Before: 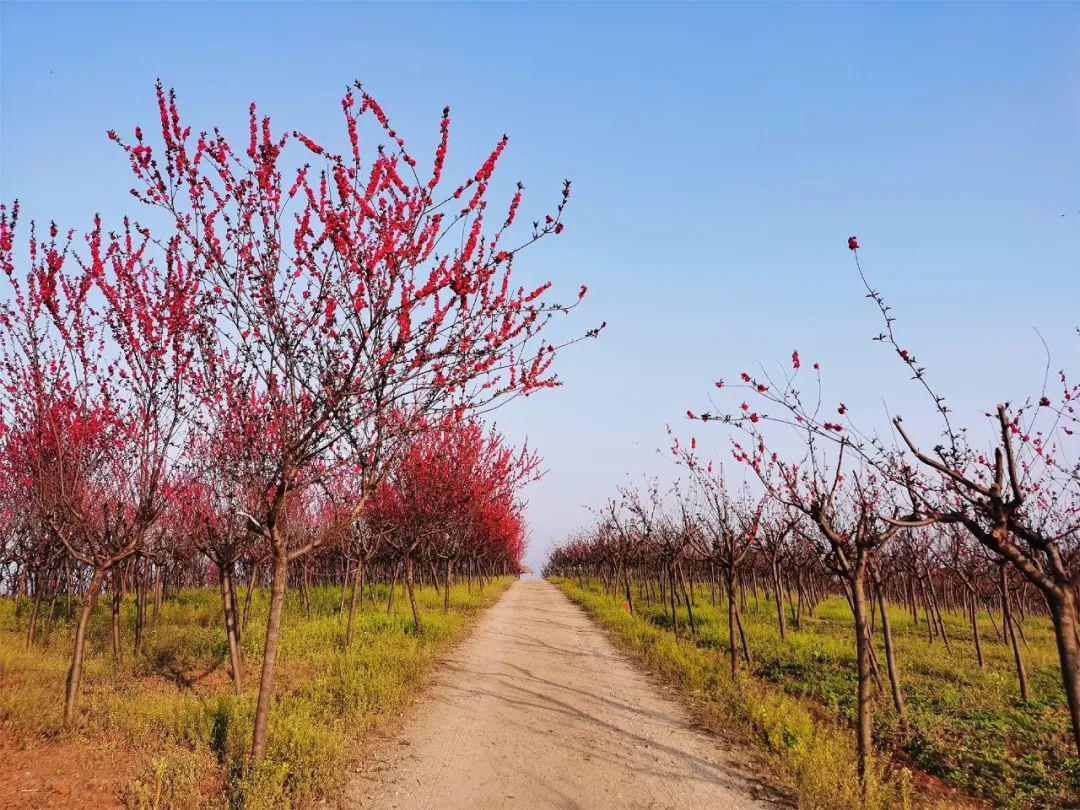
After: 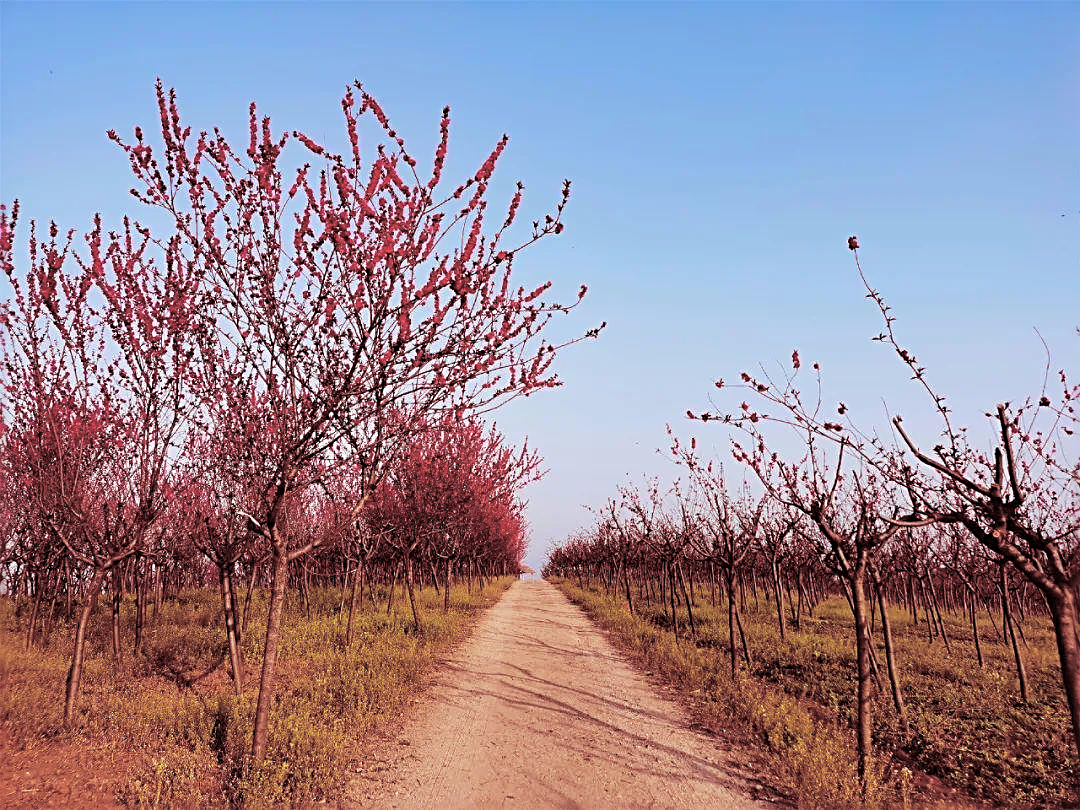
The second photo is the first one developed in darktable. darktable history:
sharpen: radius 2.767
split-toning: highlights › saturation 0, balance -61.83
